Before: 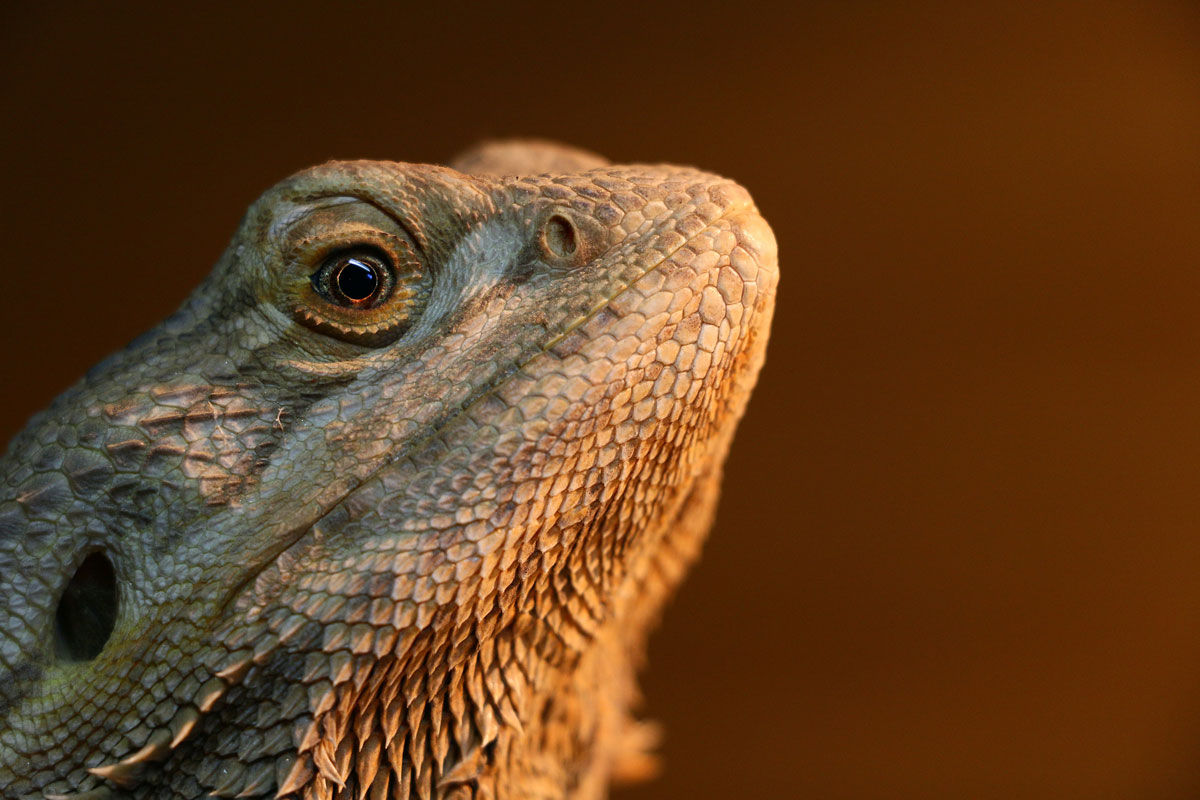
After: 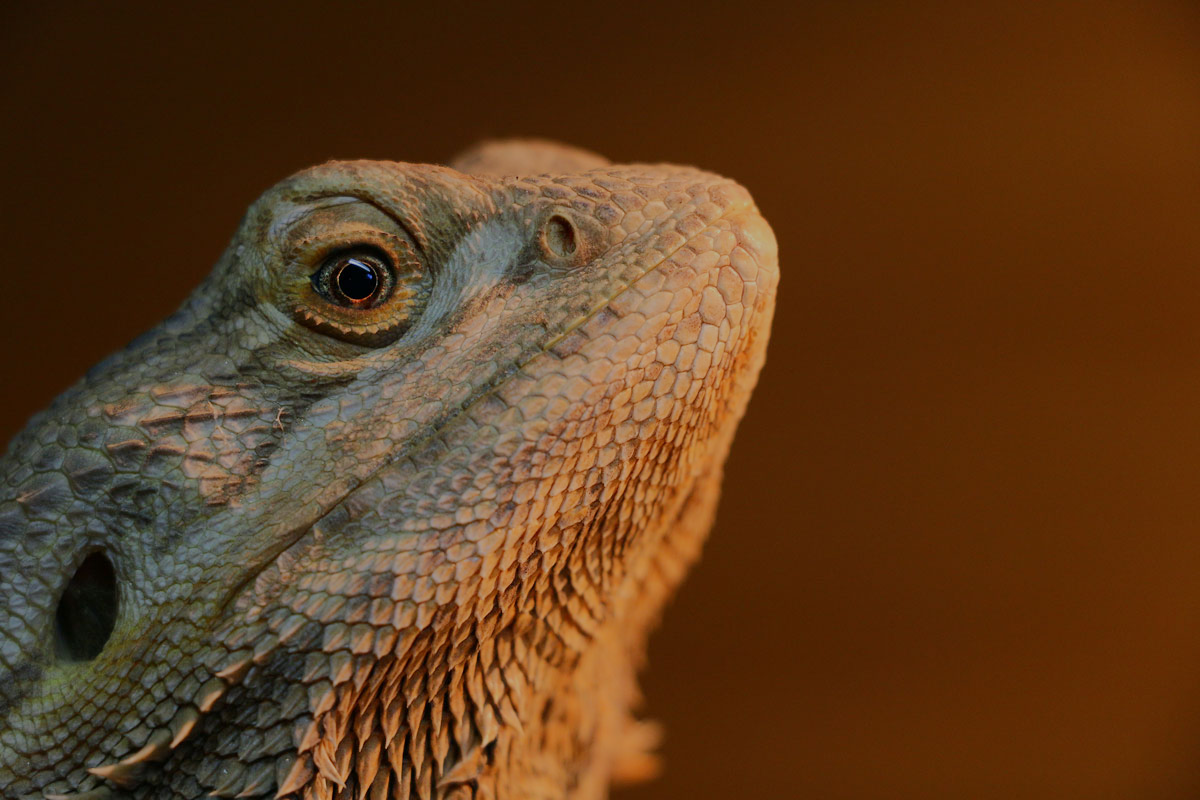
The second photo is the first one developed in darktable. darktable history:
tone equalizer: -8 EV -0.035 EV, -7 EV 0.014 EV, -6 EV -0.007 EV, -5 EV 0.009 EV, -4 EV -0.034 EV, -3 EV -0.233 EV, -2 EV -0.656 EV, -1 EV -0.971 EV, +0 EV -0.959 EV, edges refinement/feathering 500, mask exposure compensation -1.57 EV, preserve details no
